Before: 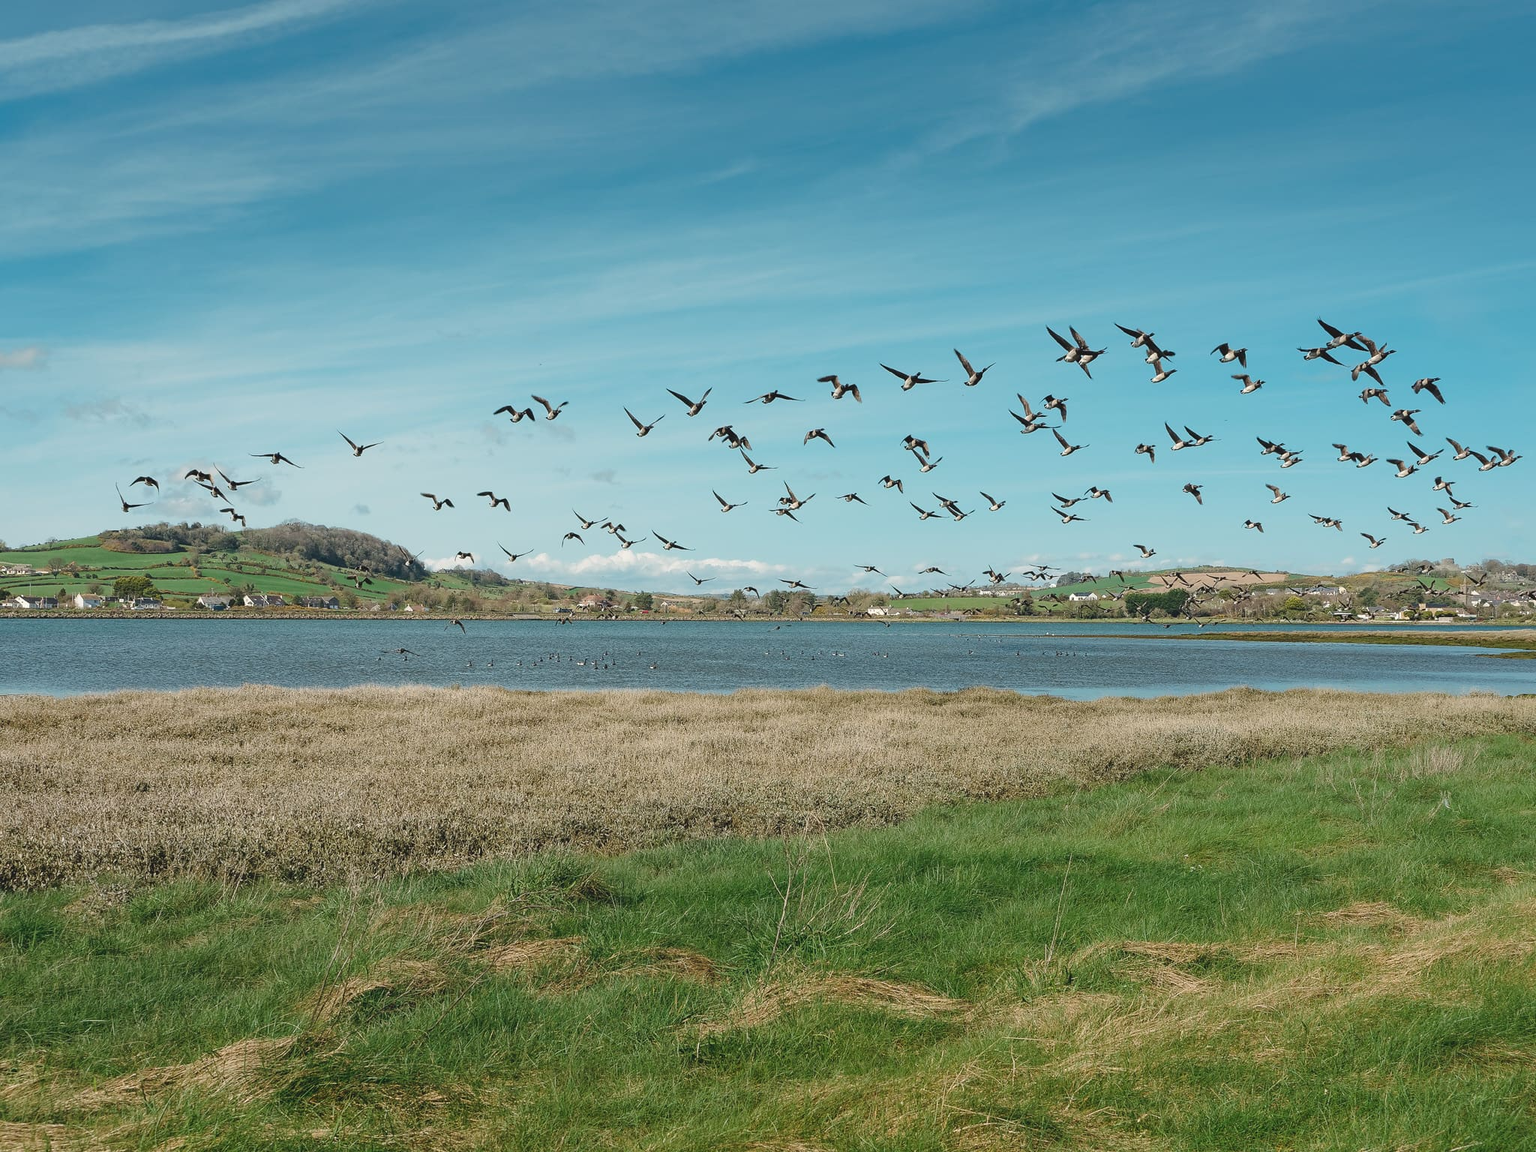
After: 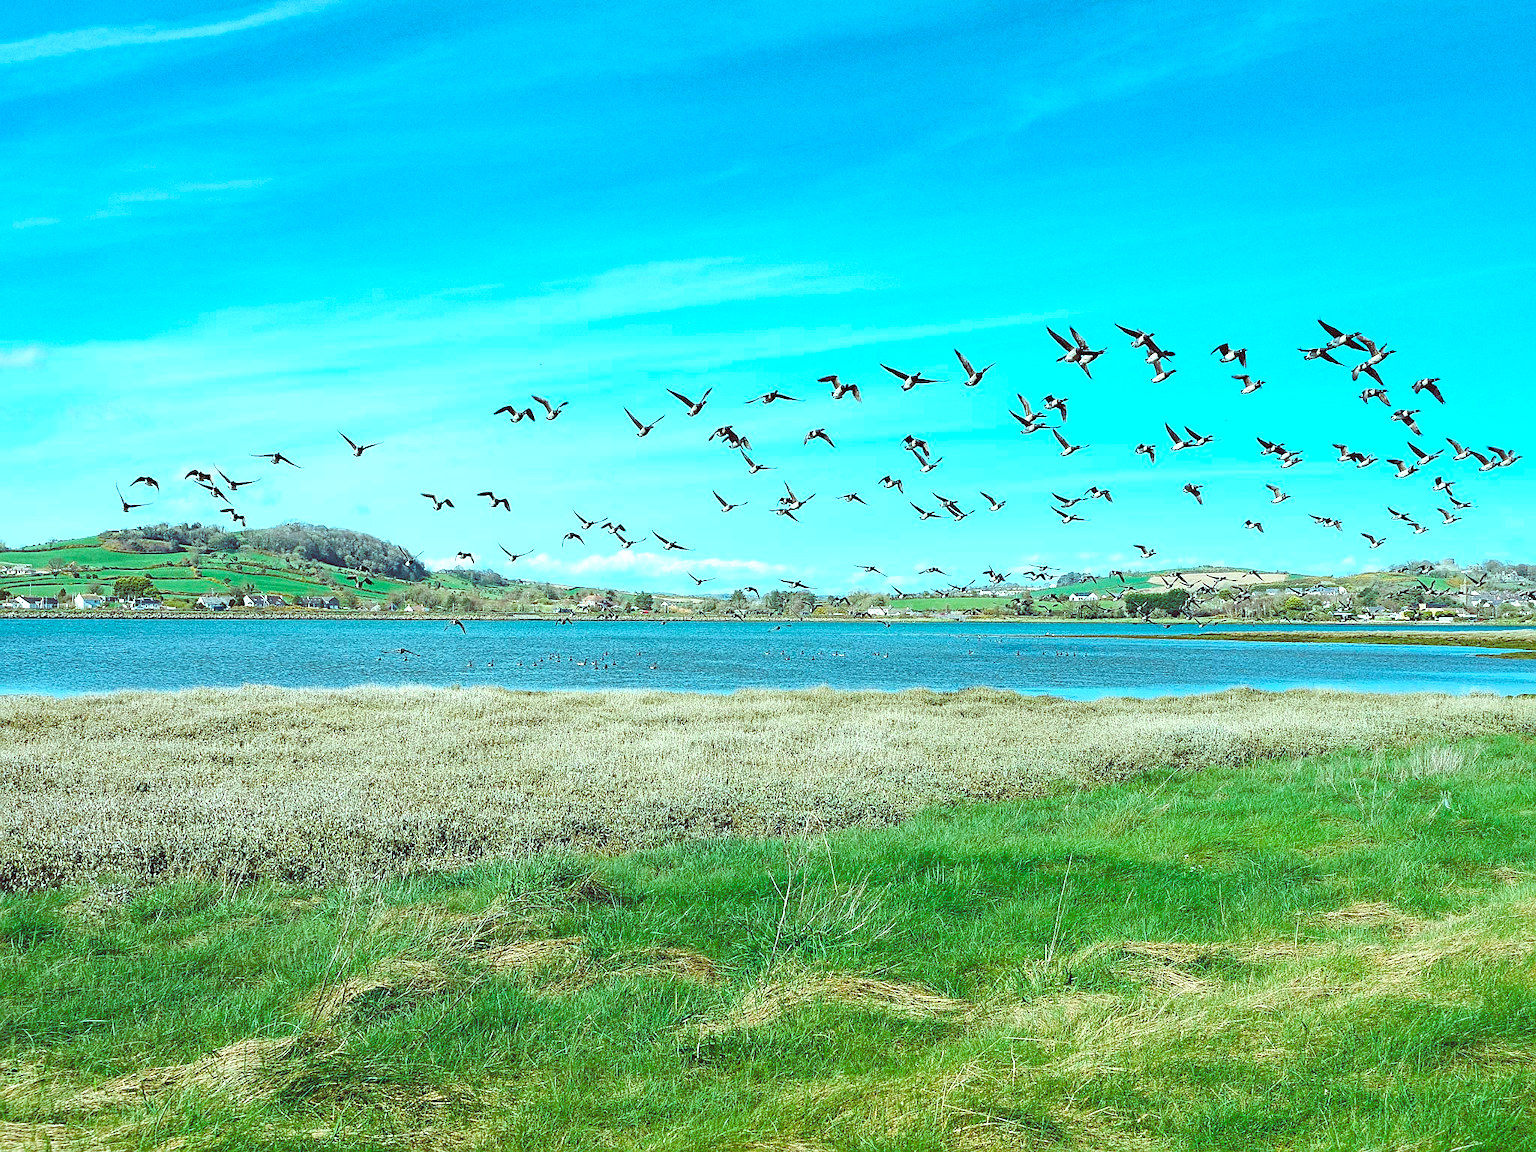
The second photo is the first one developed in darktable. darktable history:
contrast brightness saturation: contrast 0.1, brightness 0.3, saturation 0.14
grain: coarseness 0.09 ISO
color balance rgb: shadows lift › luminance -7.7%, shadows lift › chroma 2.13%, shadows lift › hue 200.79°, power › luminance -7.77%, power › chroma 2.27%, power › hue 220.69°, highlights gain › luminance 15.15%, highlights gain › chroma 4%, highlights gain › hue 209.35°, global offset › luminance -0.21%, global offset › chroma 0.27%, perceptual saturation grading › global saturation 24.42%, perceptual saturation grading › highlights -24.42%, perceptual saturation grading › mid-tones 24.42%, perceptual saturation grading › shadows 40%, perceptual brilliance grading › global brilliance -5%, perceptual brilliance grading › highlights 24.42%, perceptual brilliance grading › mid-tones 7%, perceptual brilliance grading › shadows -5%
sharpen: on, module defaults
